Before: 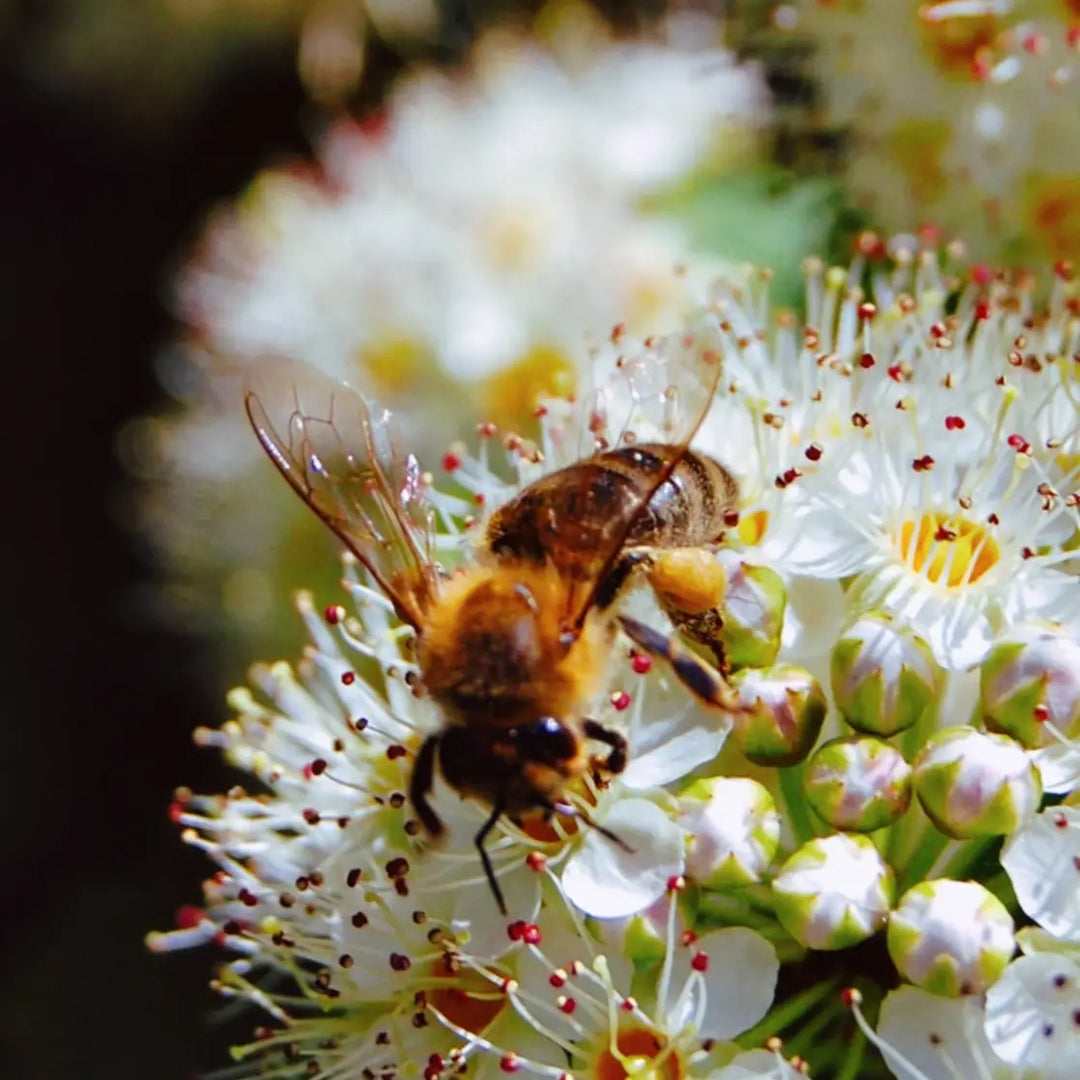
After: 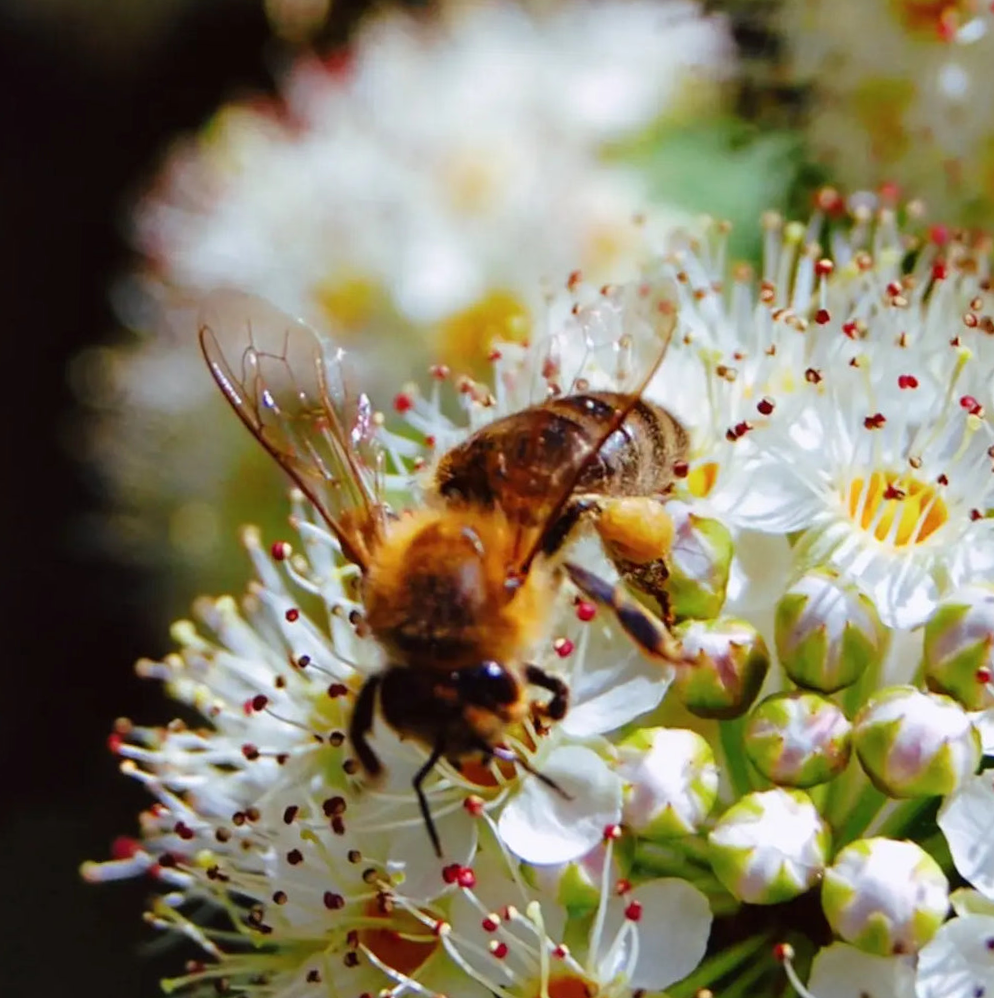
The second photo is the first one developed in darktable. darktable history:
crop and rotate: angle -2.09°, left 3.132%, top 3.595%, right 1.526%, bottom 0.615%
